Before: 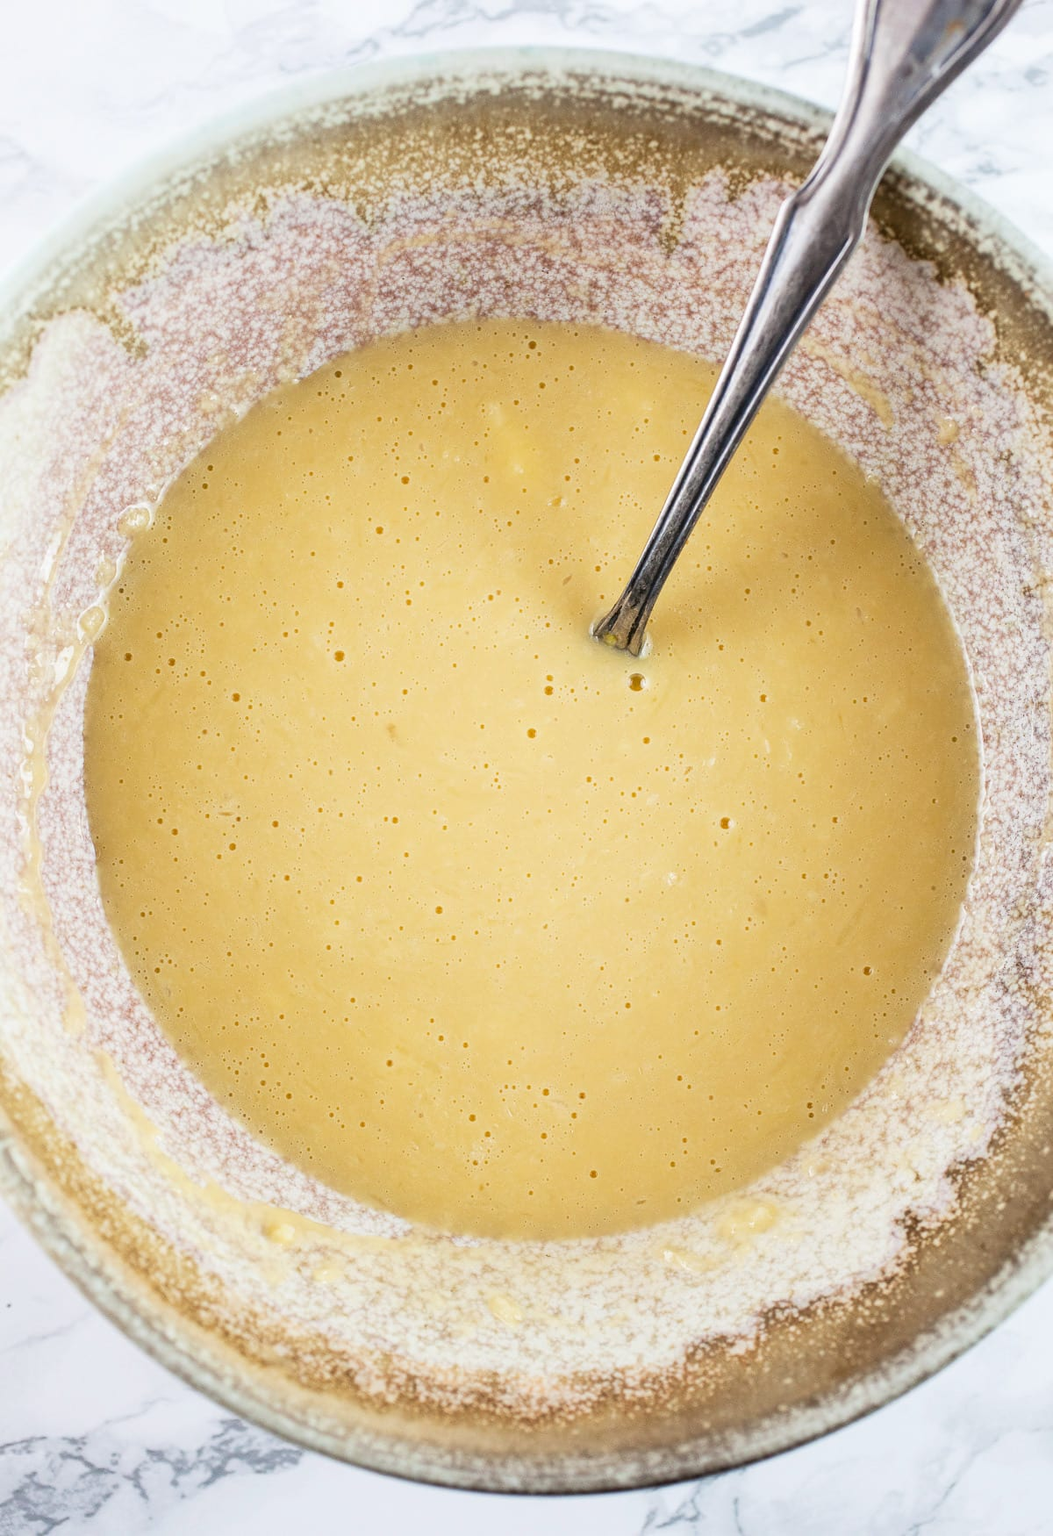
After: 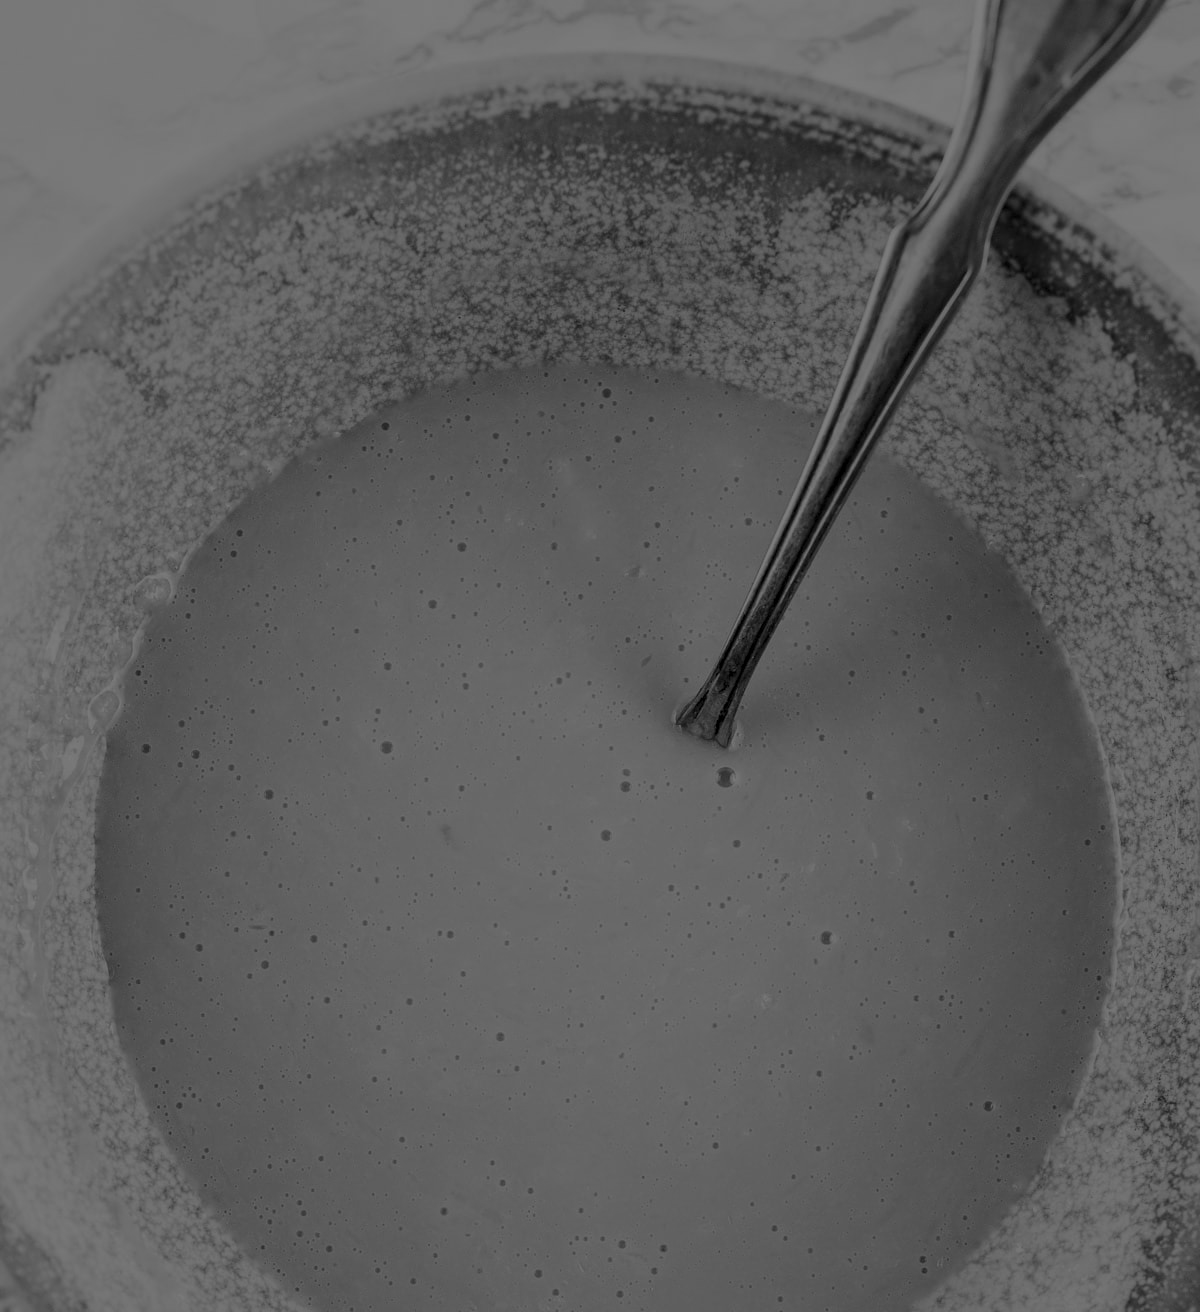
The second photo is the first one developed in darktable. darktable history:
crop: bottom 24.967%
monochrome: a 32, b 64, size 2.3
colorize: hue 194.4°, saturation 29%, source mix 61.75%, lightness 3.98%, version 1
white balance: red 0.871, blue 1.249
